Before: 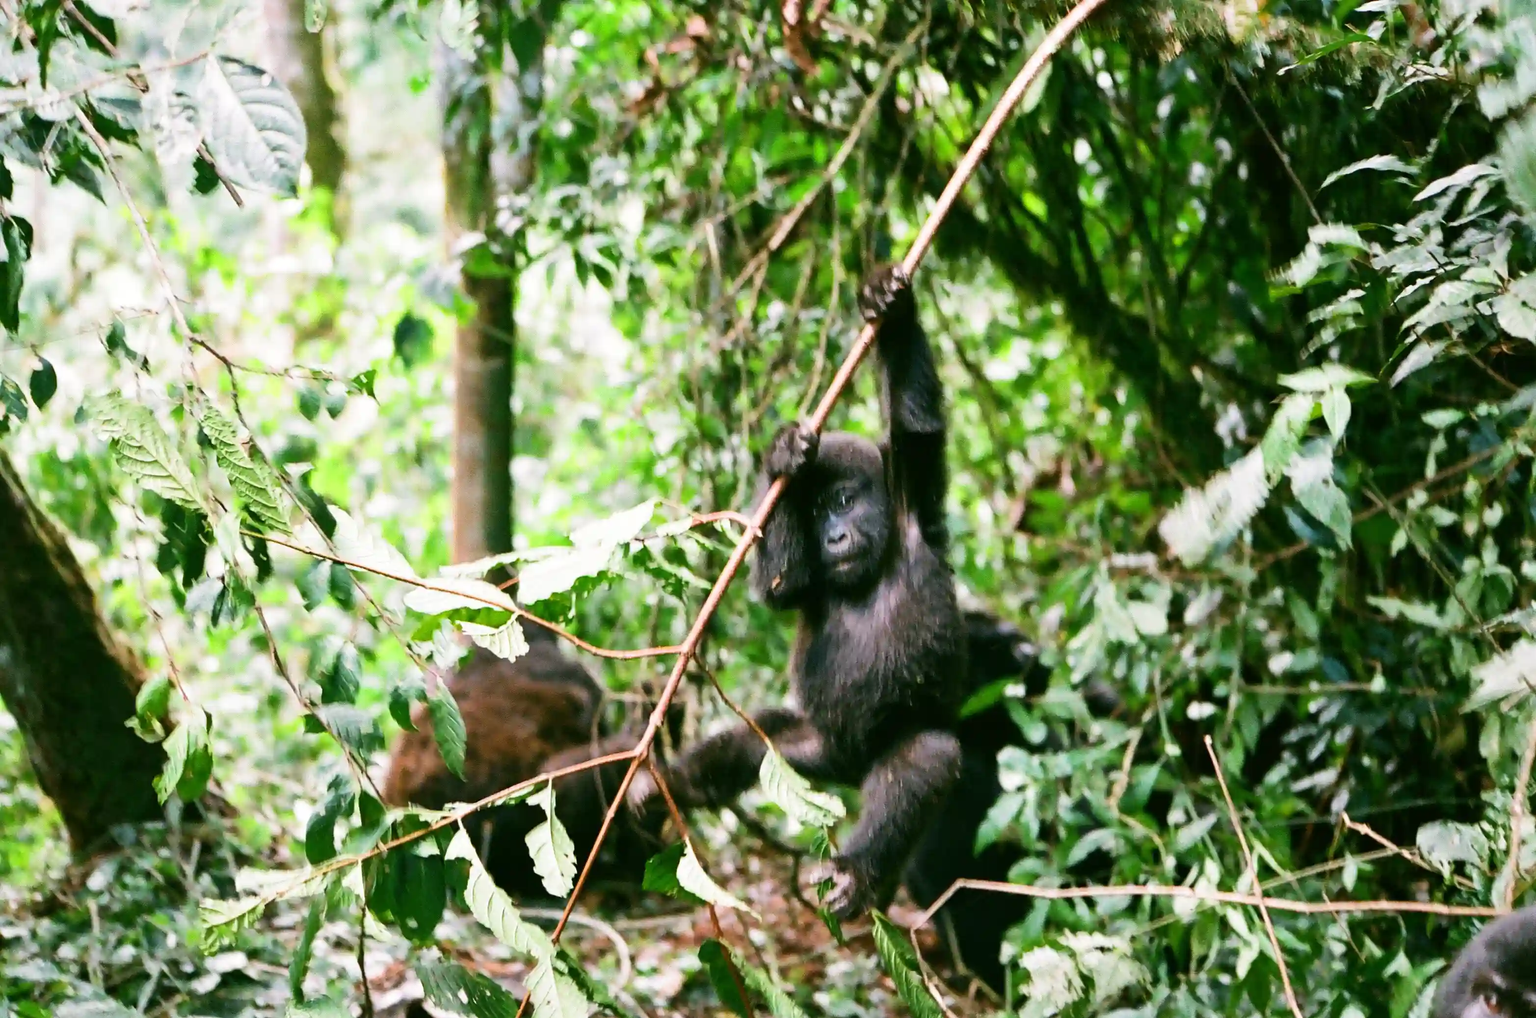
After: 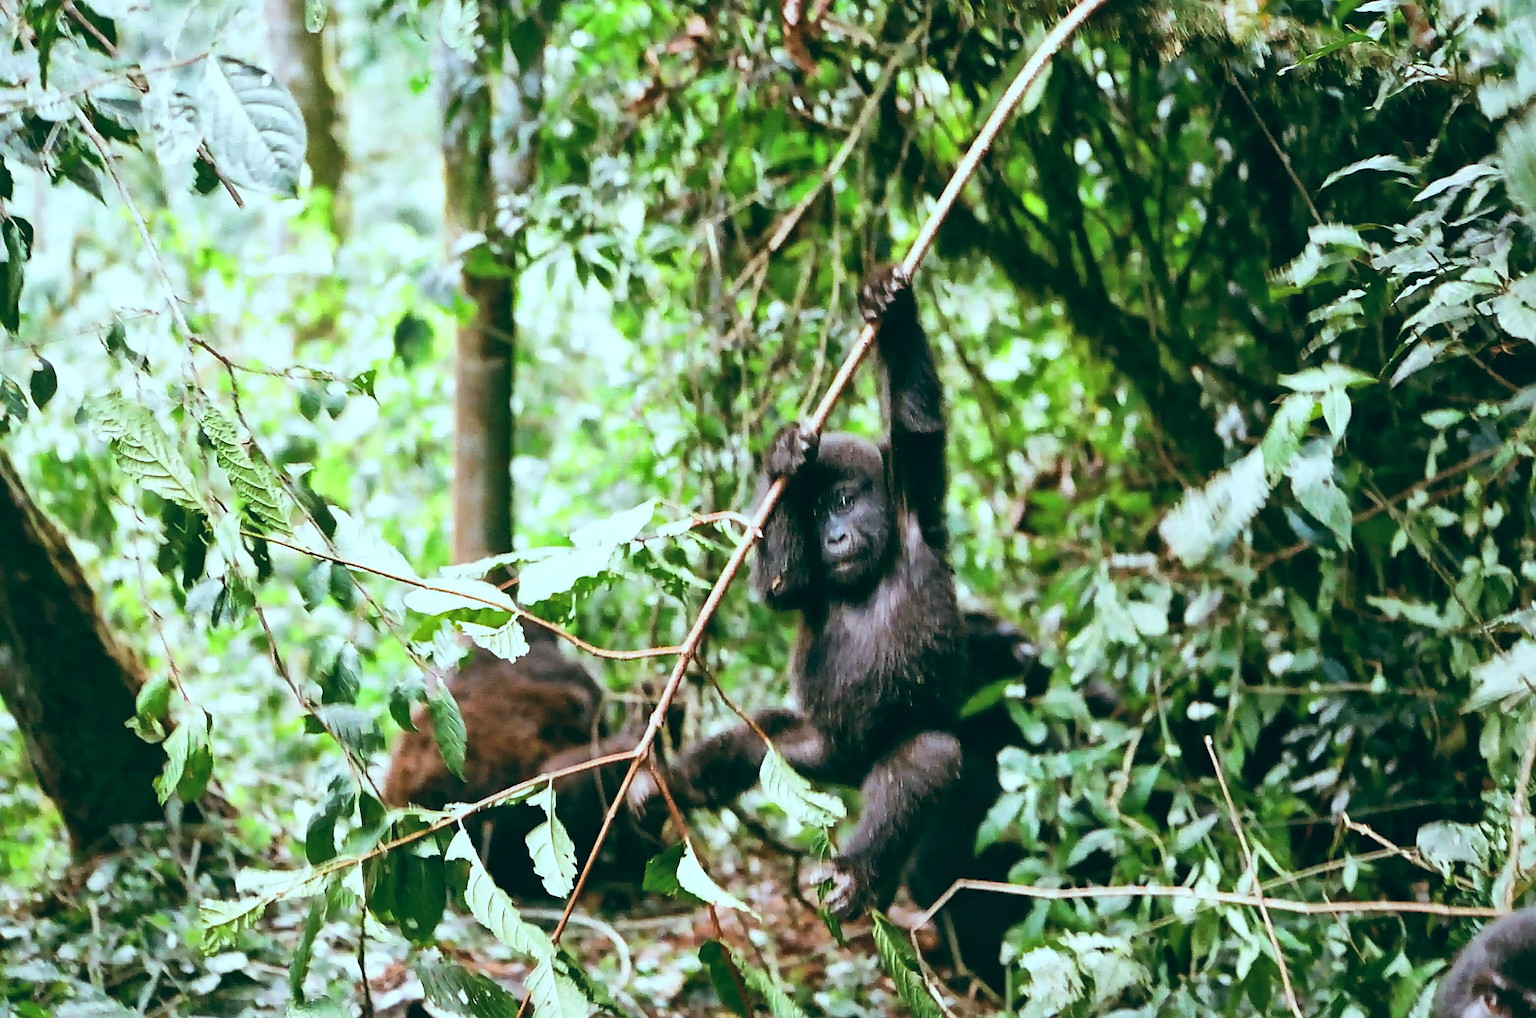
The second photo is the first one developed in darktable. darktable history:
local contrast: mode bilateral grid, contrast 20, coarseness 50, detail 130%, midtone range 0.2
color balance: lift [1.003, 0.993, 1.001, 1.007], gamma [1.018, 1.072, 0.959, 0.928], gain [0.974, 0.873, 1.031, 1.127]
sharpen: on, module defaults
